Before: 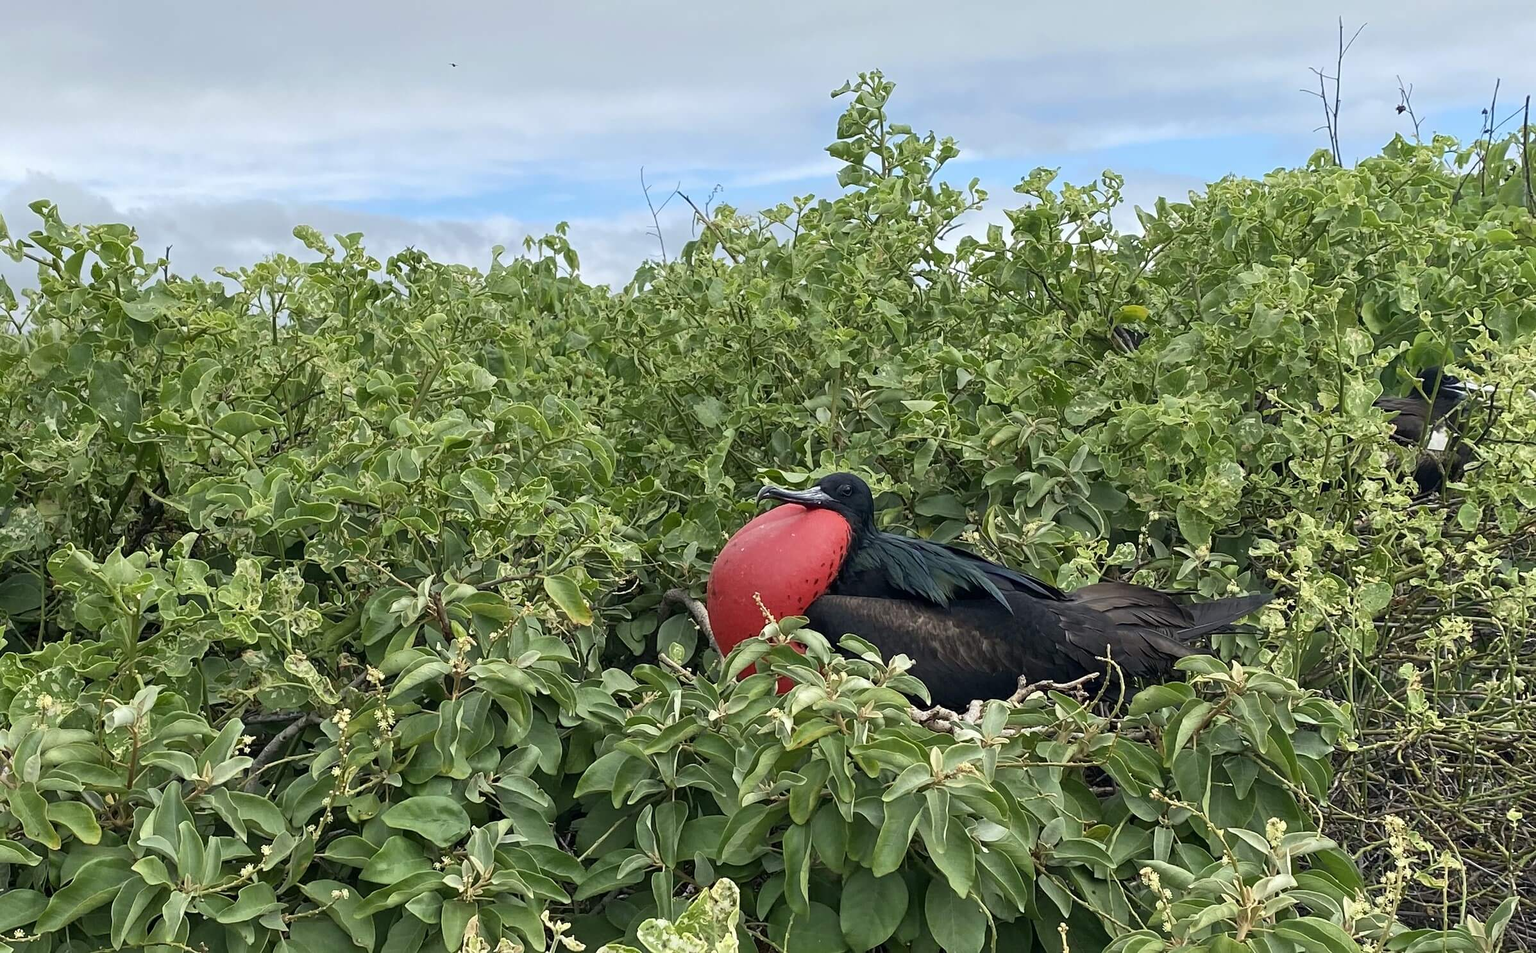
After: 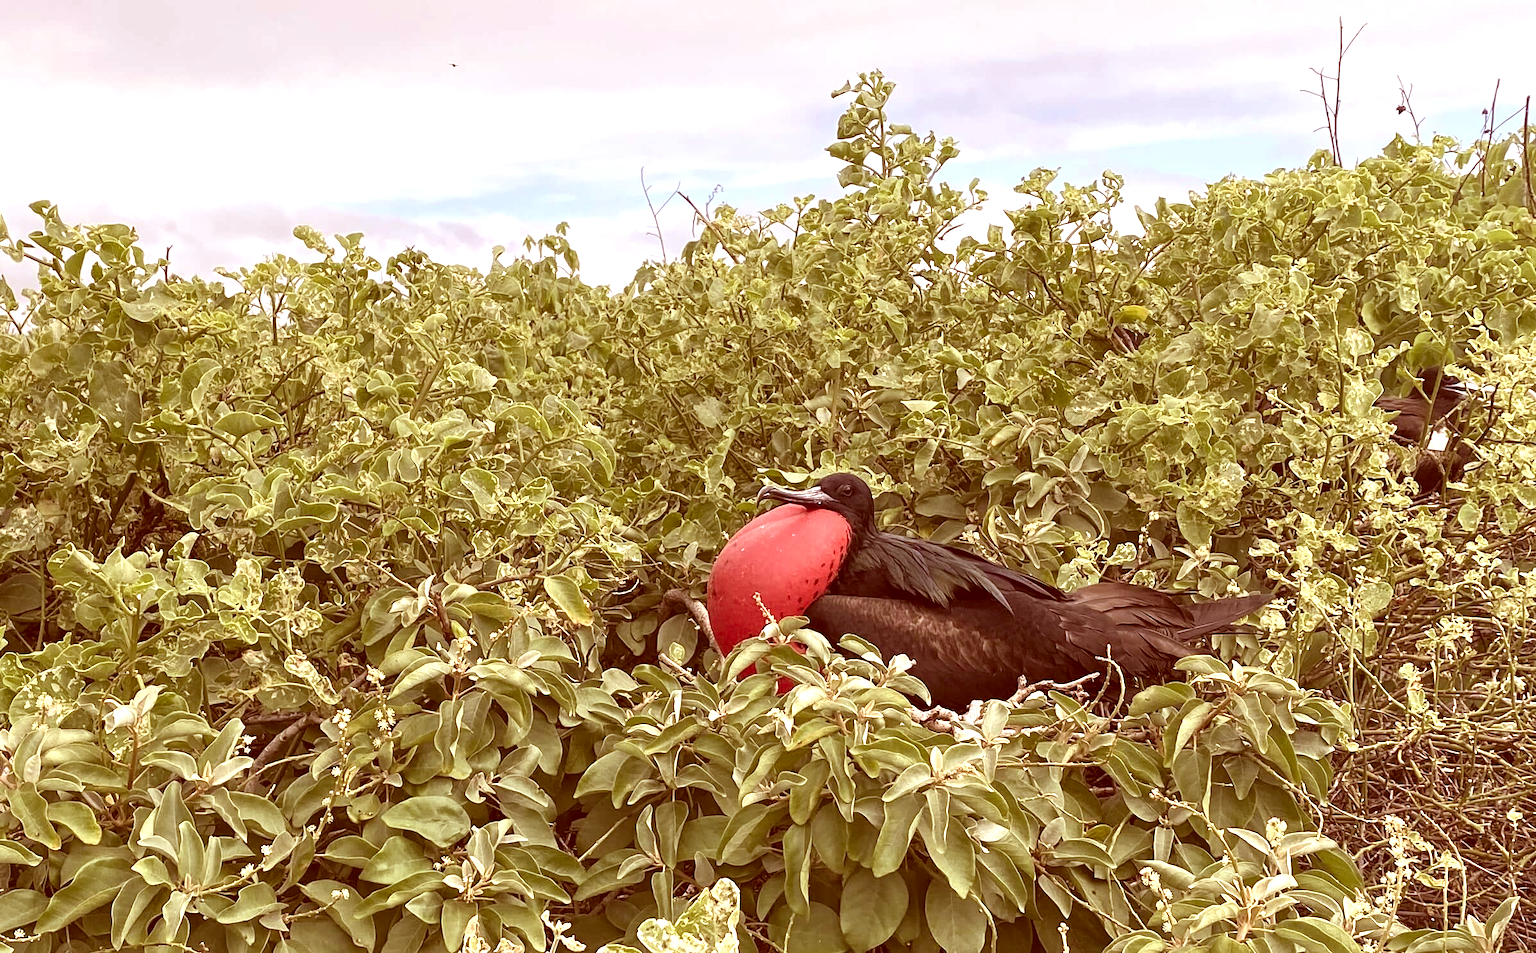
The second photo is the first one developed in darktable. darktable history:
color correction: highlights a* 9.38, highlights b* 9, shadows a* 39.55, shadows b* 39.96, saturation 0.778
local contrast: highlights 104%, shadows 103%, detail 120%, midtone range 0.2
color balance rgb: perceptual saturation grading › global saturation -0.002%, global vibrance 20.207%
exposure: black level correction -0.005, exposure 0.626 EV, compensate highlight preservation false
